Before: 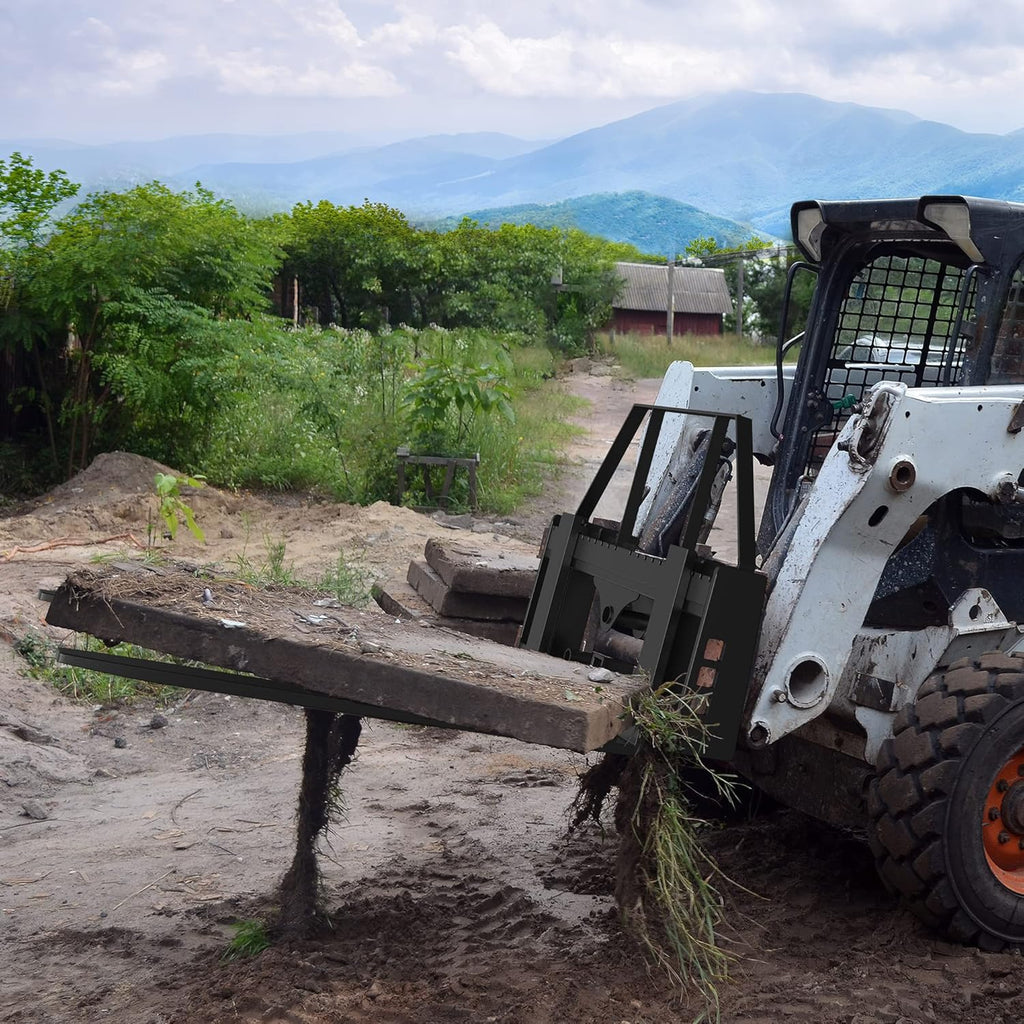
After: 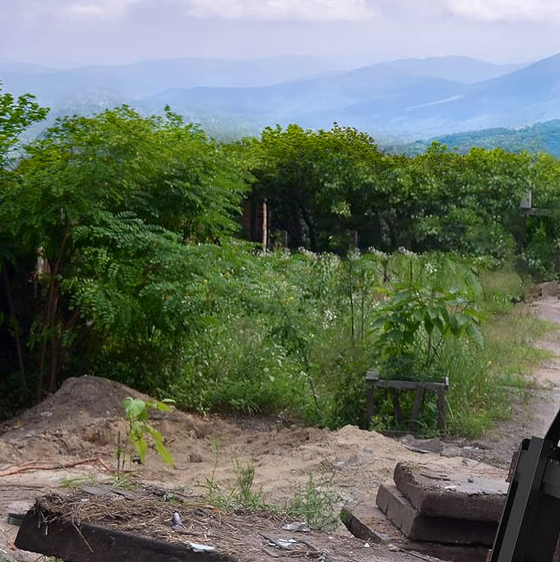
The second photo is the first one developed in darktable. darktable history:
white balance: red 1.009, blue 1.027
crop and rotate: left 3.047%, top 7.509%, right 42.236%, bottom 37.598%
contrast brightness saturation: brightness -0.09
